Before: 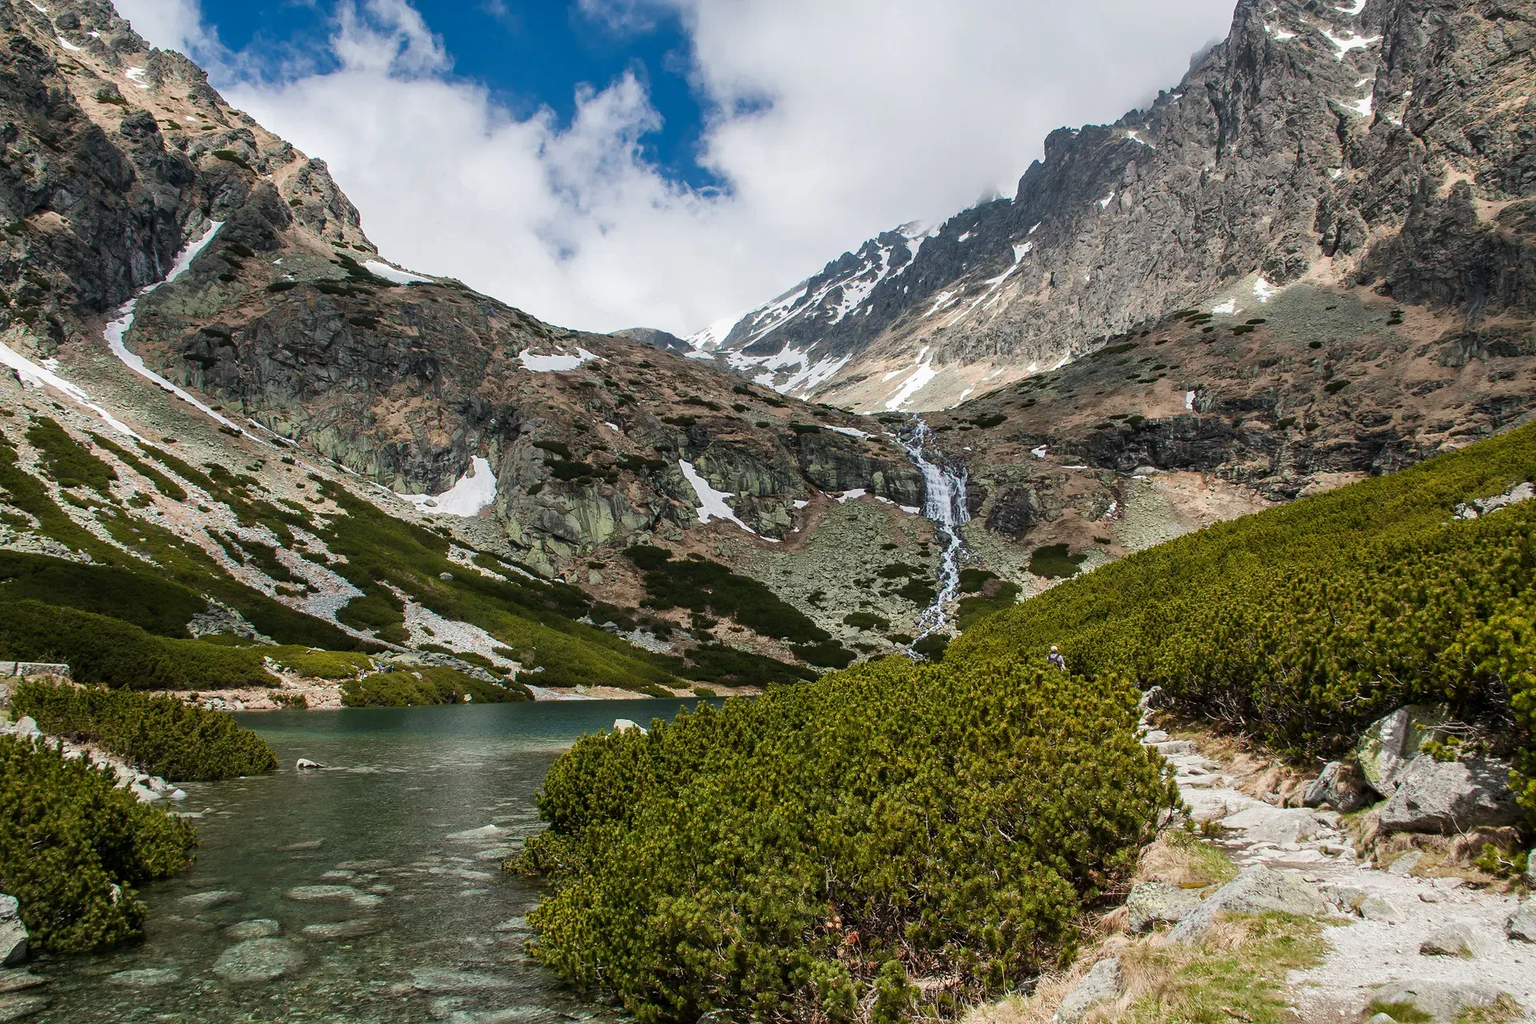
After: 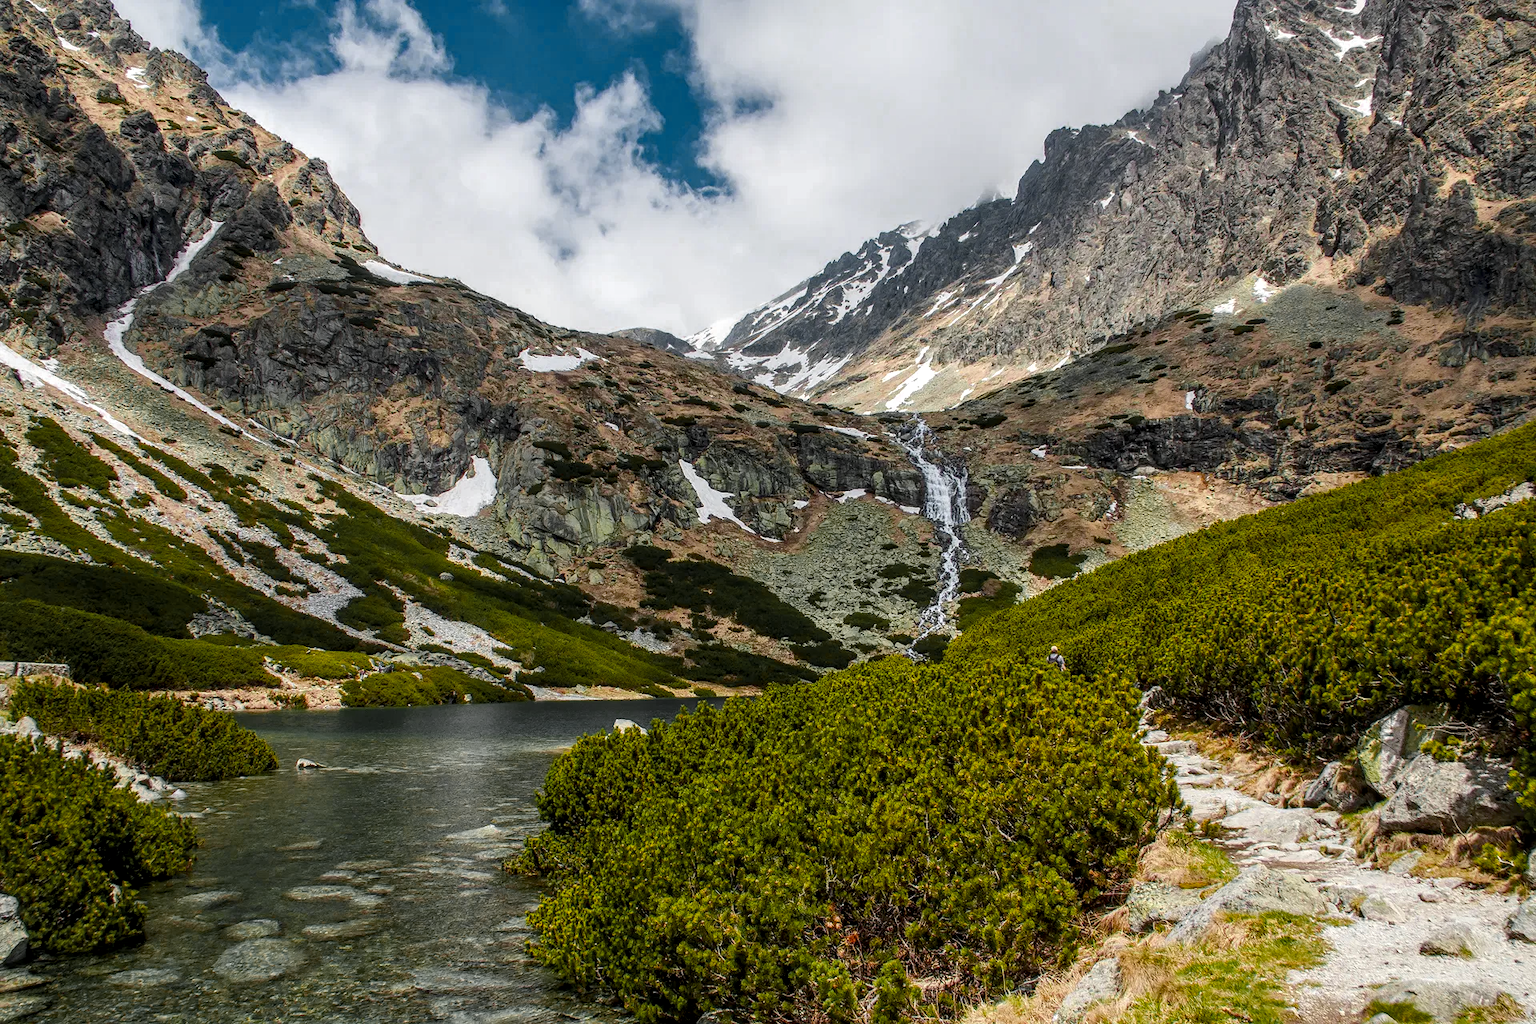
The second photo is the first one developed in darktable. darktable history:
local contrast: detail 130%
color balance rgb: linear chroma grading › global chroma 15%, perceptual saturation grading › global saturation 30%
color zones: curves: ch0 [(0.035, 0.242) (0.25, 0.5) (0.384, 0.214) (0.488, 0.255) (0.75, 0.5)]; ch1 [(0.063, 0.379) (0.25, 0.5) (0.354, 0.201) (0.489, 0.085) (0.729, 0.271)]; ch2 [(0.25, 0.5) (0.38, 0.517) (0.442, 0.51) (0.735, 0.456)]
